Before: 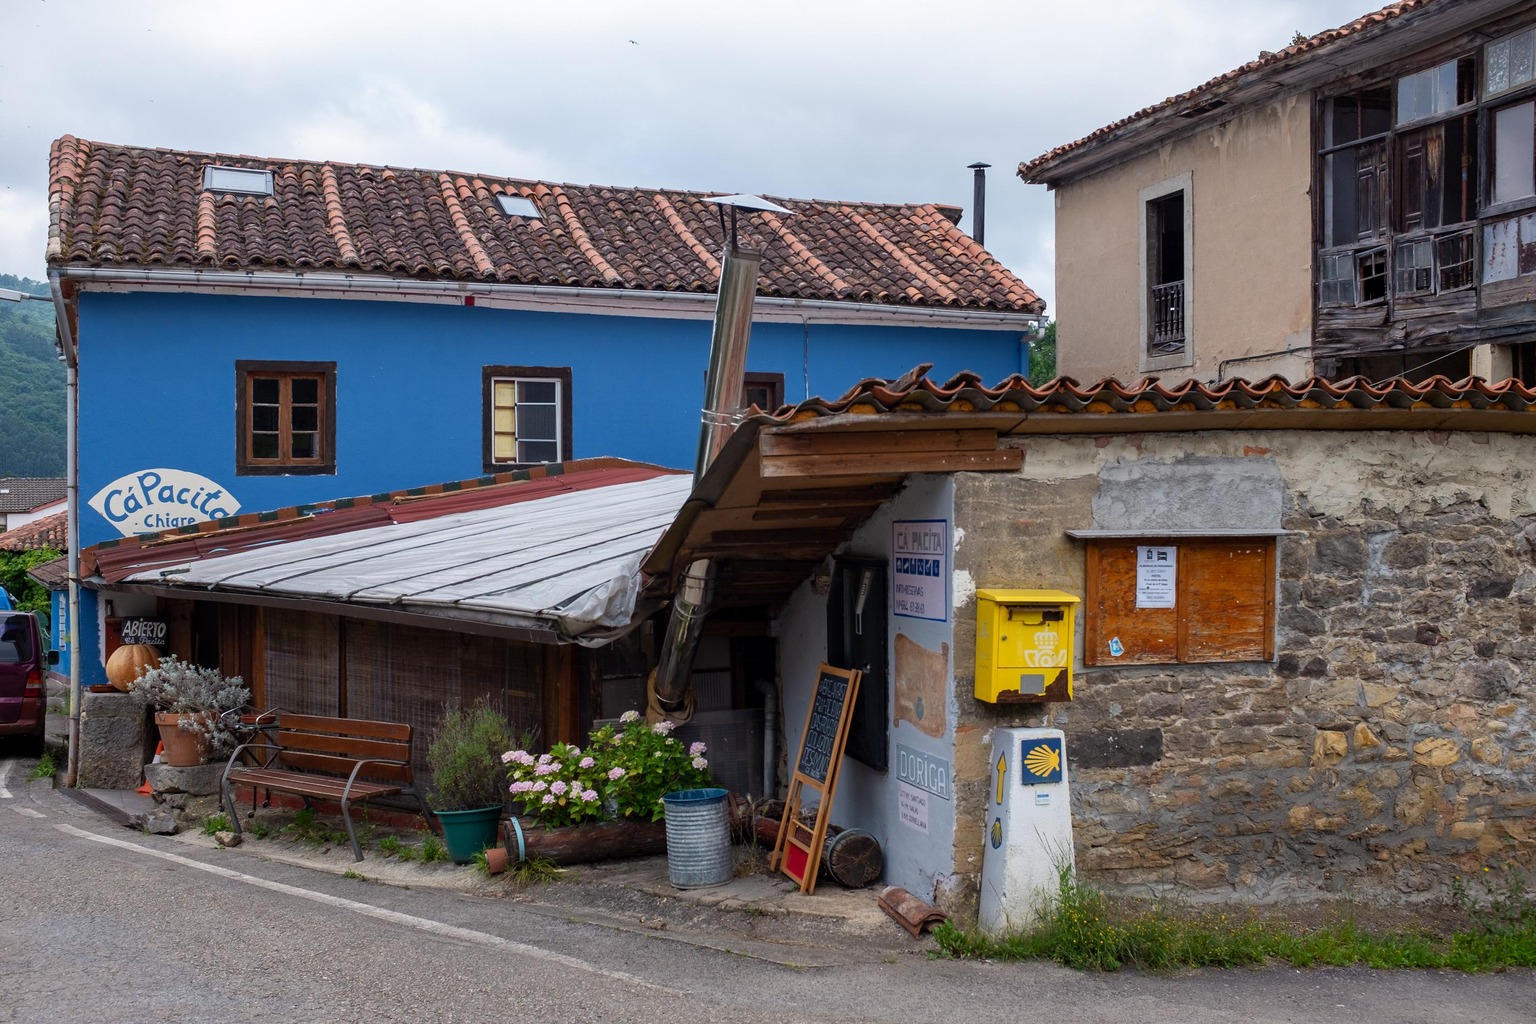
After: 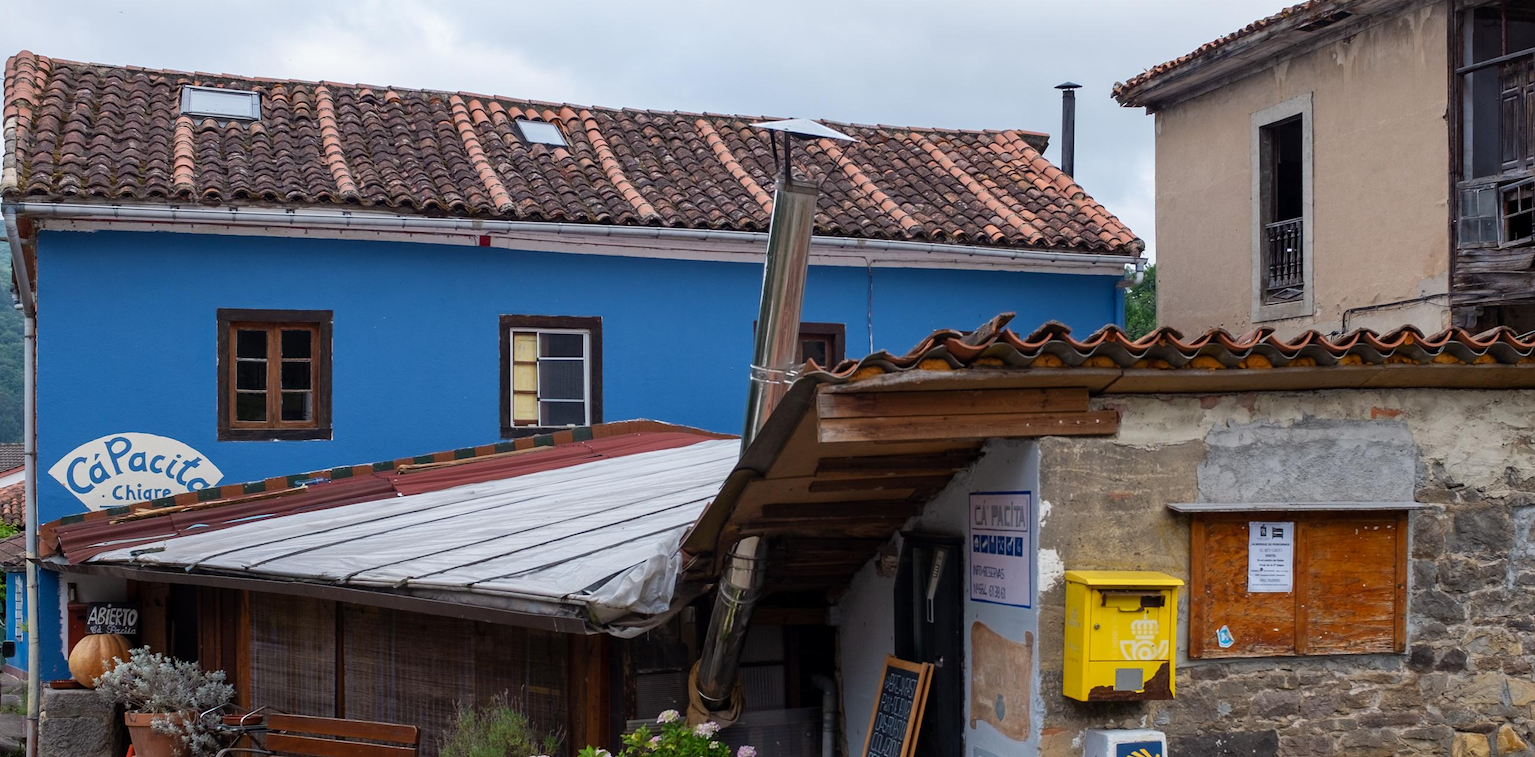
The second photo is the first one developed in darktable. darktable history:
crop: left 3.004%, top 8.888%, right 9.61%, bottom 26.423%
